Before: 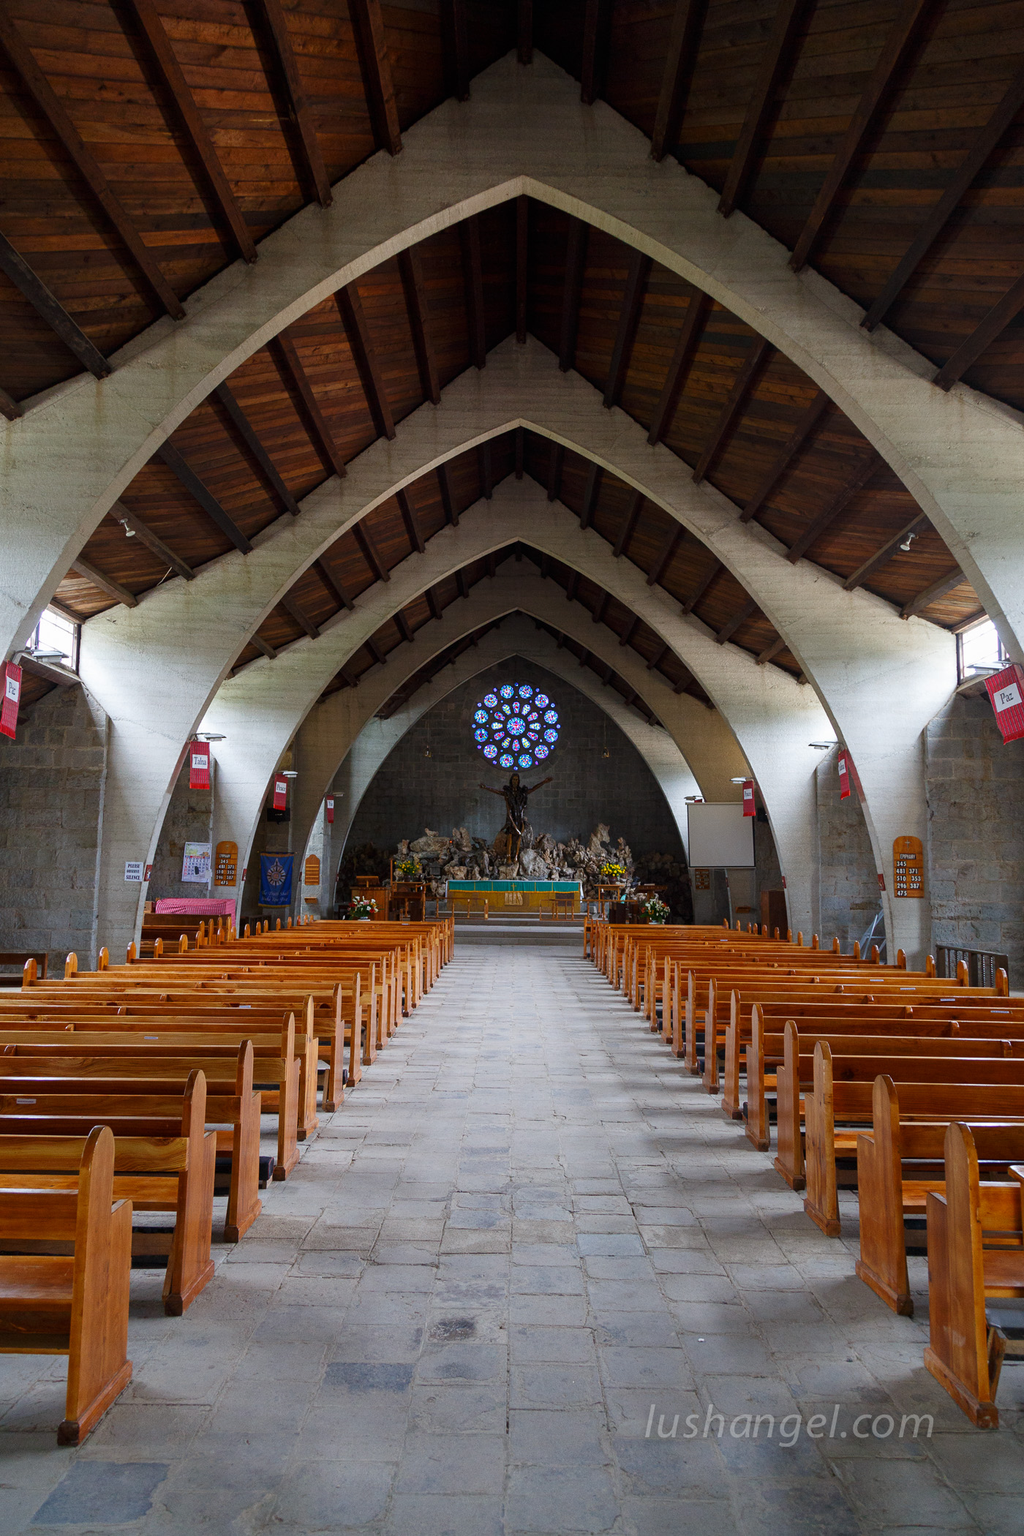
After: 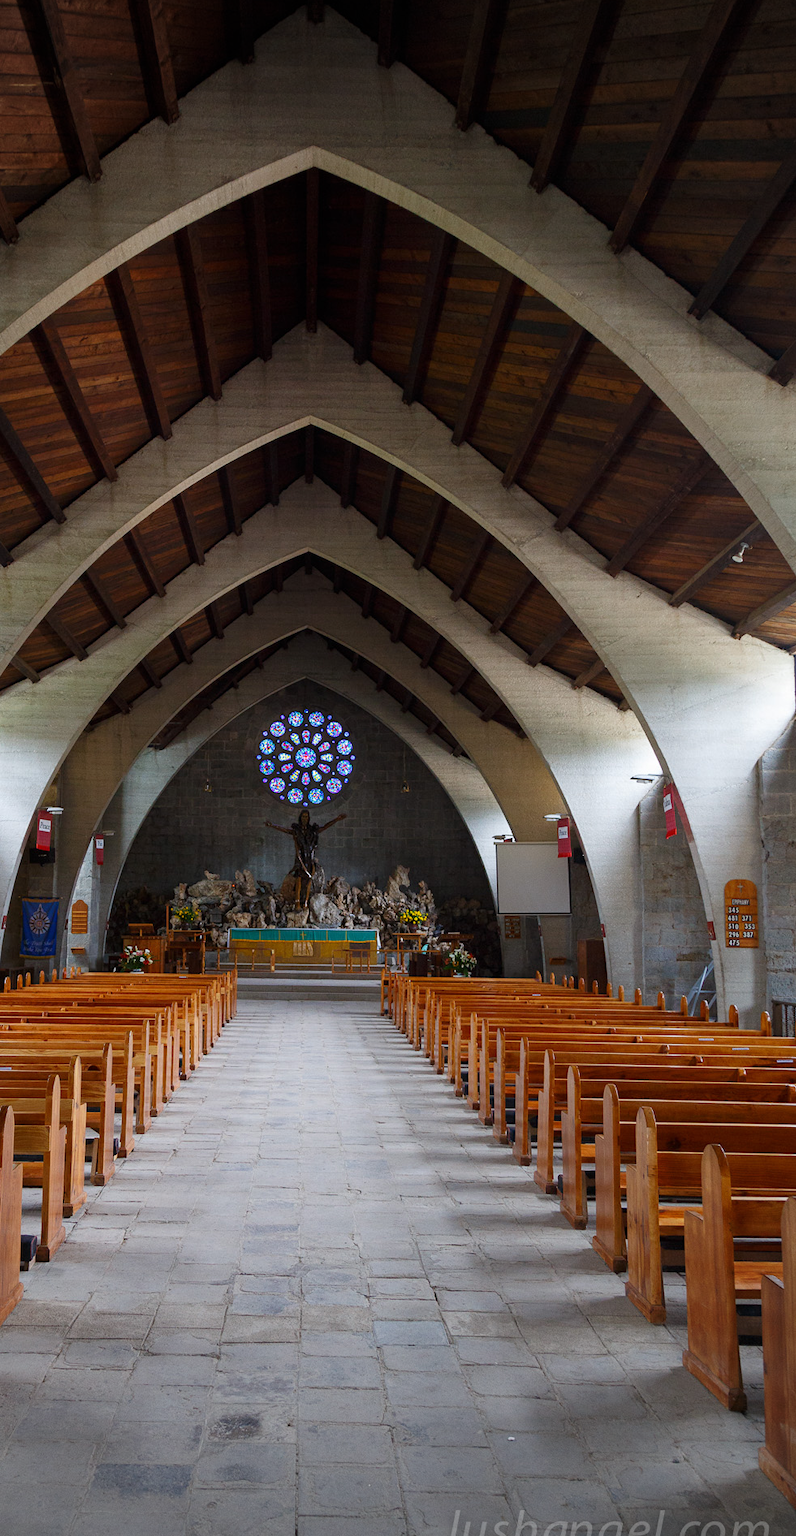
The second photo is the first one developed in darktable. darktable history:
tone equalizer: on, module defaults
vignetting: fall-off start 85.01%, fall-off radius 79.7%, width/height ratio 1.216
crop and rotate: left 23.551%, top 2.868%, right 6.349%, bottom 6.999%
